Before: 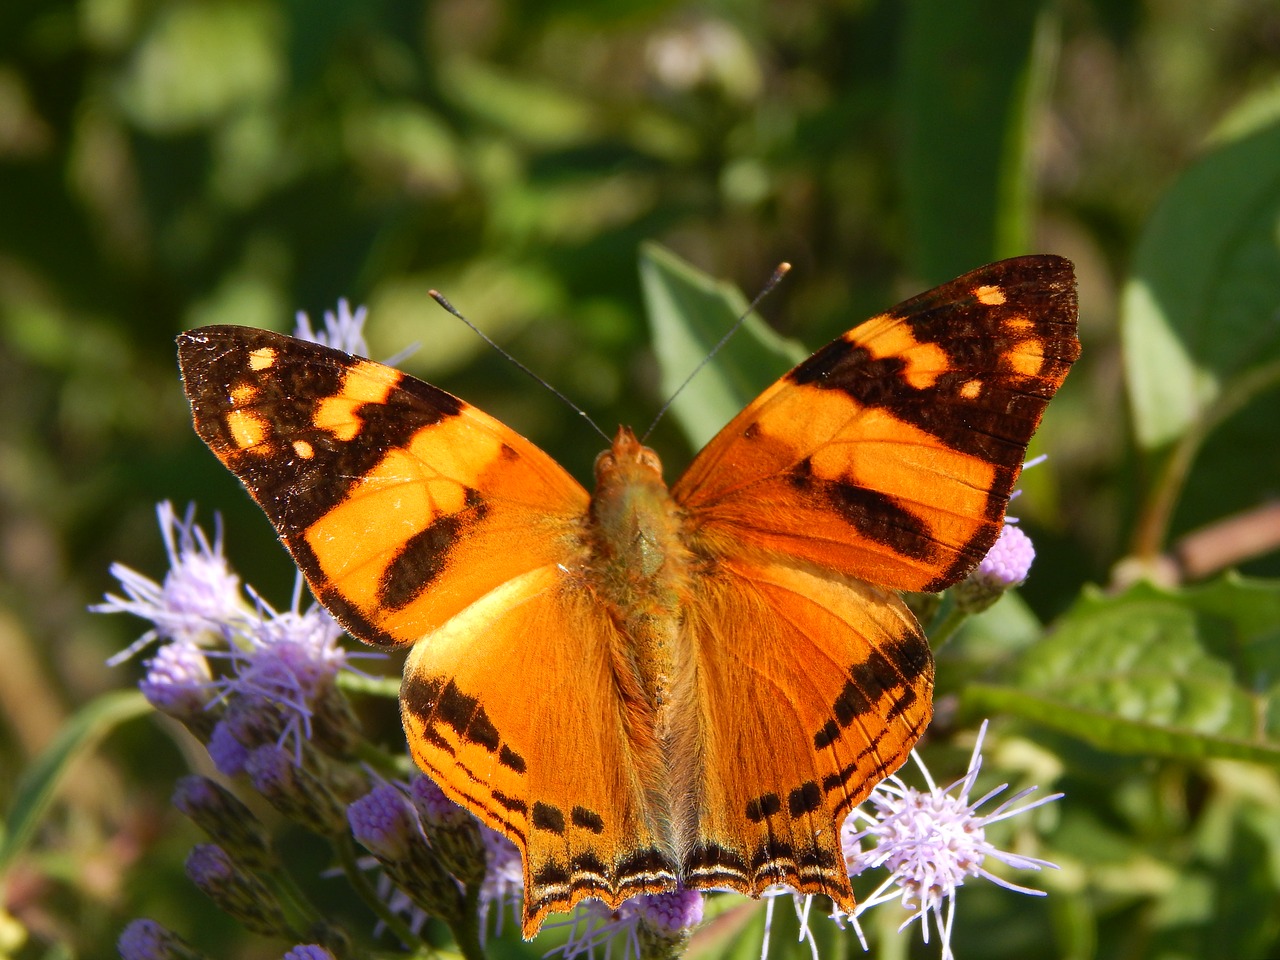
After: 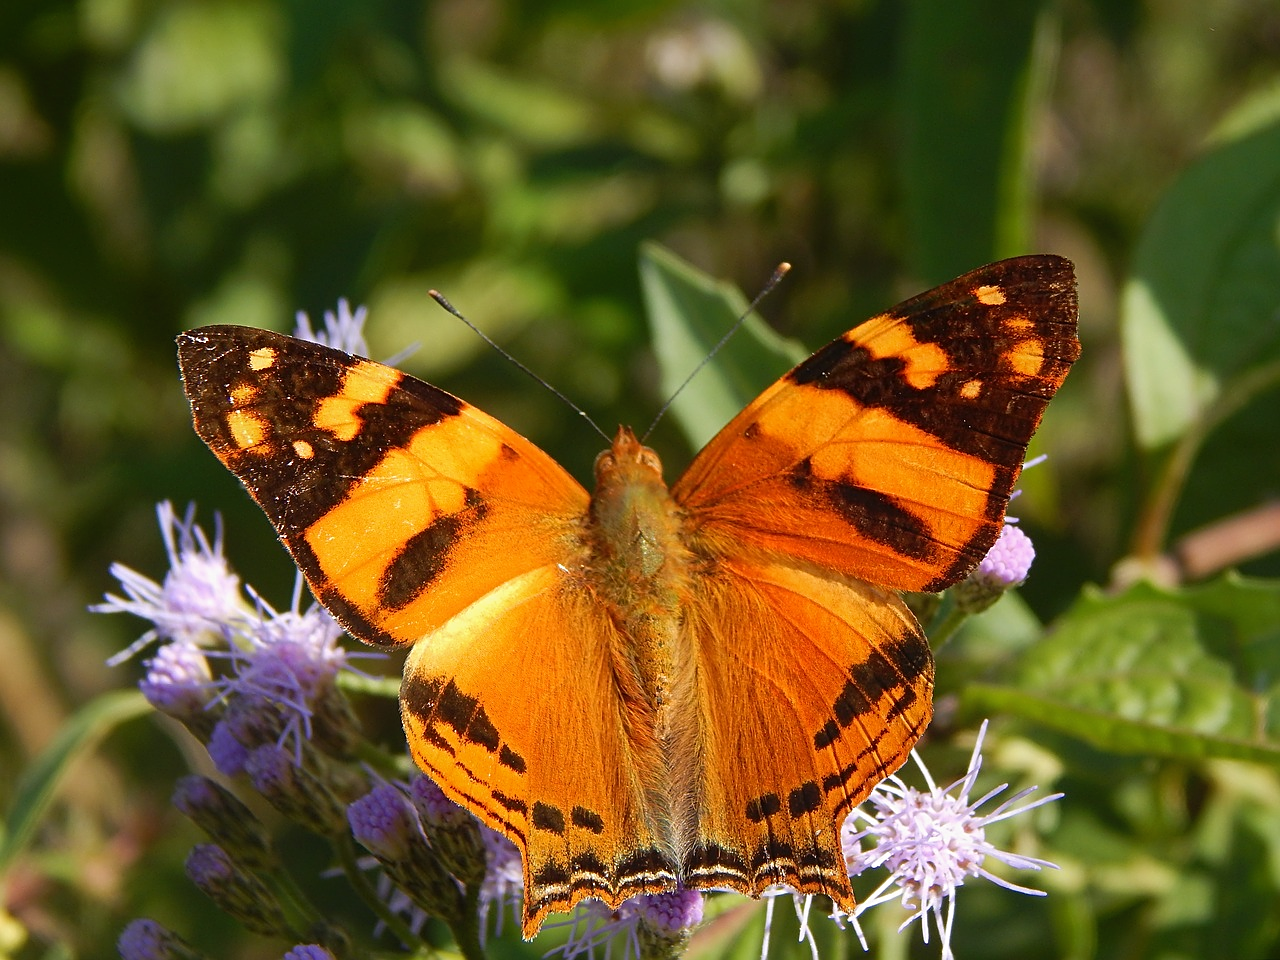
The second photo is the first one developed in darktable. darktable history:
white balance: emerald 1
sharpen: on, module defaults
contrast equalizer: octaves 7, y [[0.6 ×6], [0.55 ×6], [0 ×6], [0 ×6], [0 ×6]], mix -0.2
